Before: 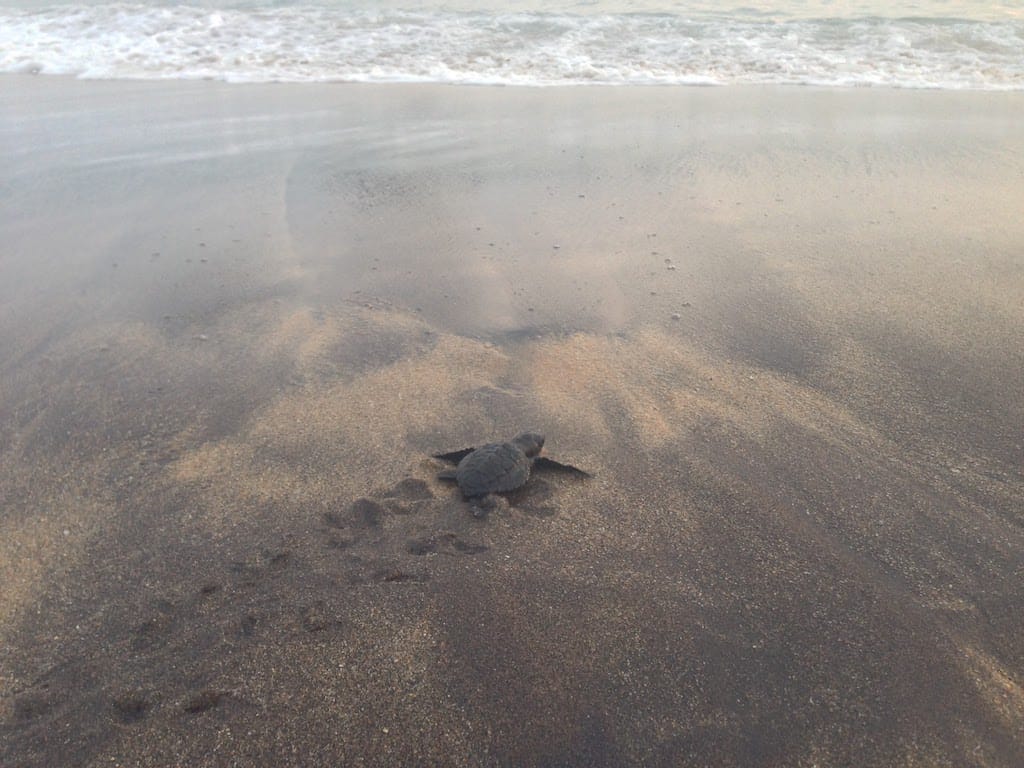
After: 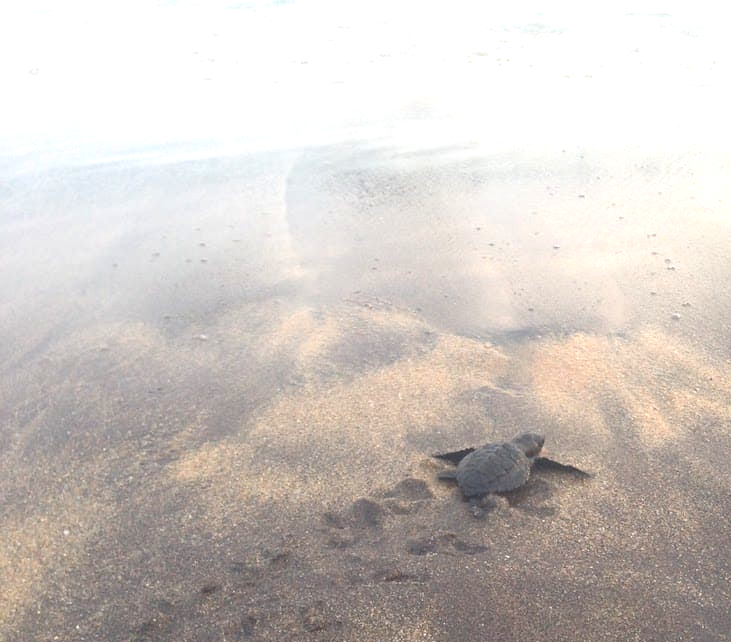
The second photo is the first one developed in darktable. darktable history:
exposure: black level correction 0, exposure 0.95 EV, compensate highlight preservation false
crop: right 28.523%, bottom 16.315%
